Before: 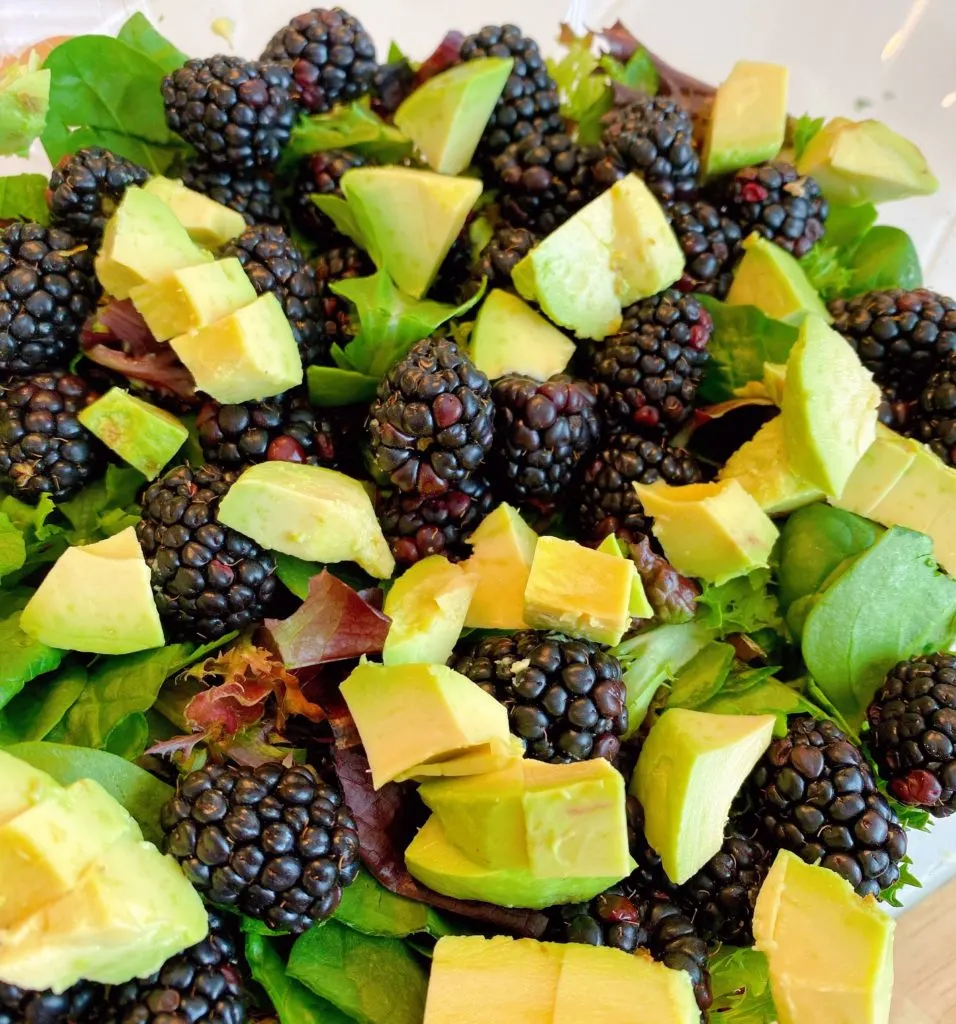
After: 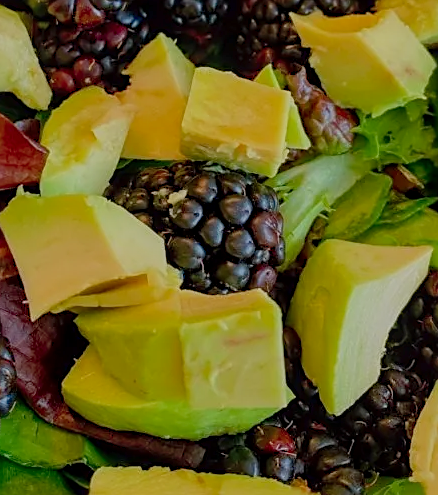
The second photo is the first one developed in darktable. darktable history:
local contrast: on, module defaults
crop: left 35.976%, top 45.819%, right 18.162%, bottom 5.807%
levels: levels [0, 0.43, 0.984]
sharpen: on, module defaults
exposure: exposure -1.468 EV, compensate highlight preservation false
